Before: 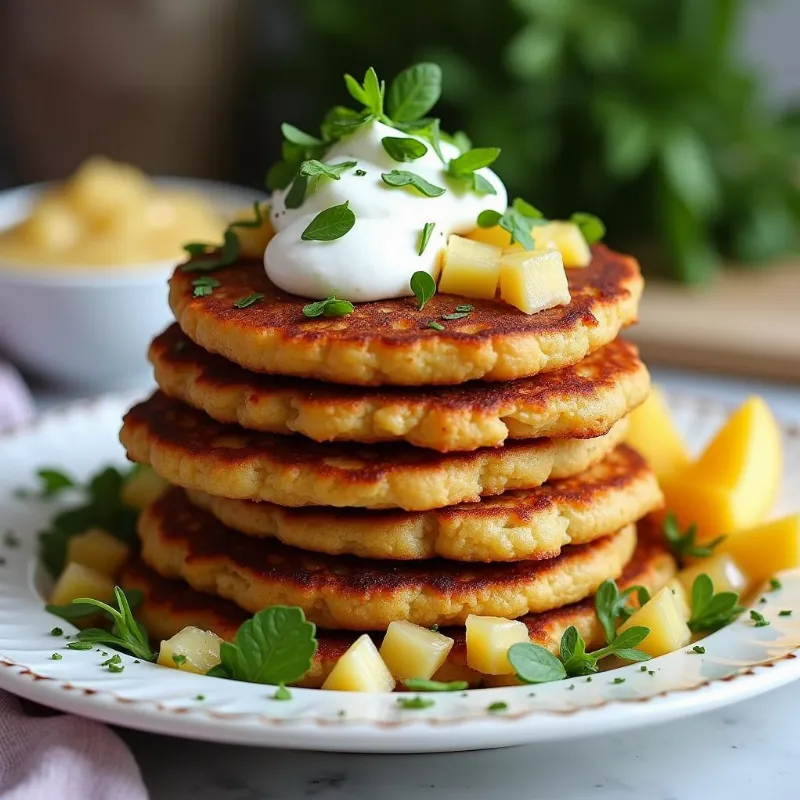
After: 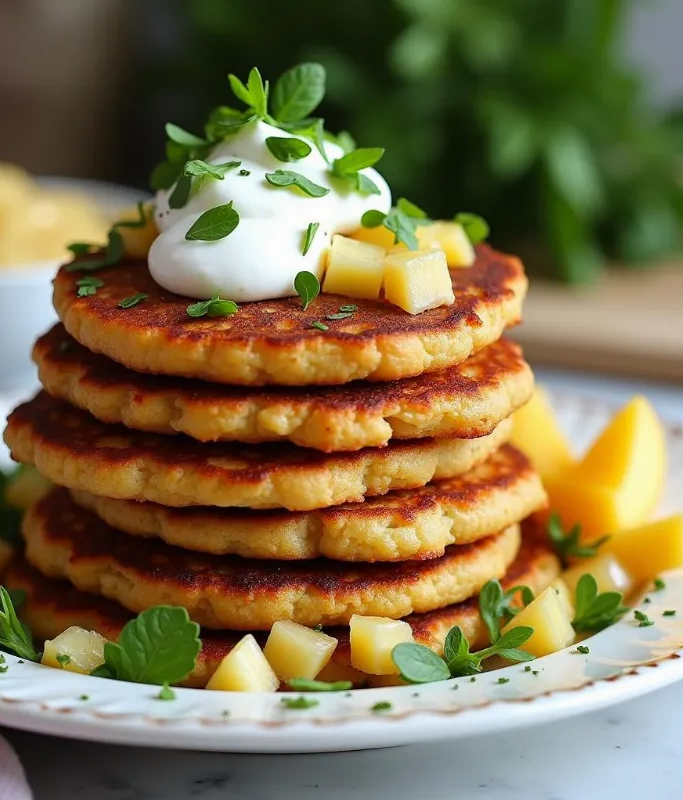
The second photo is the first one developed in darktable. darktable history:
crop and rotate: left 14.533%
